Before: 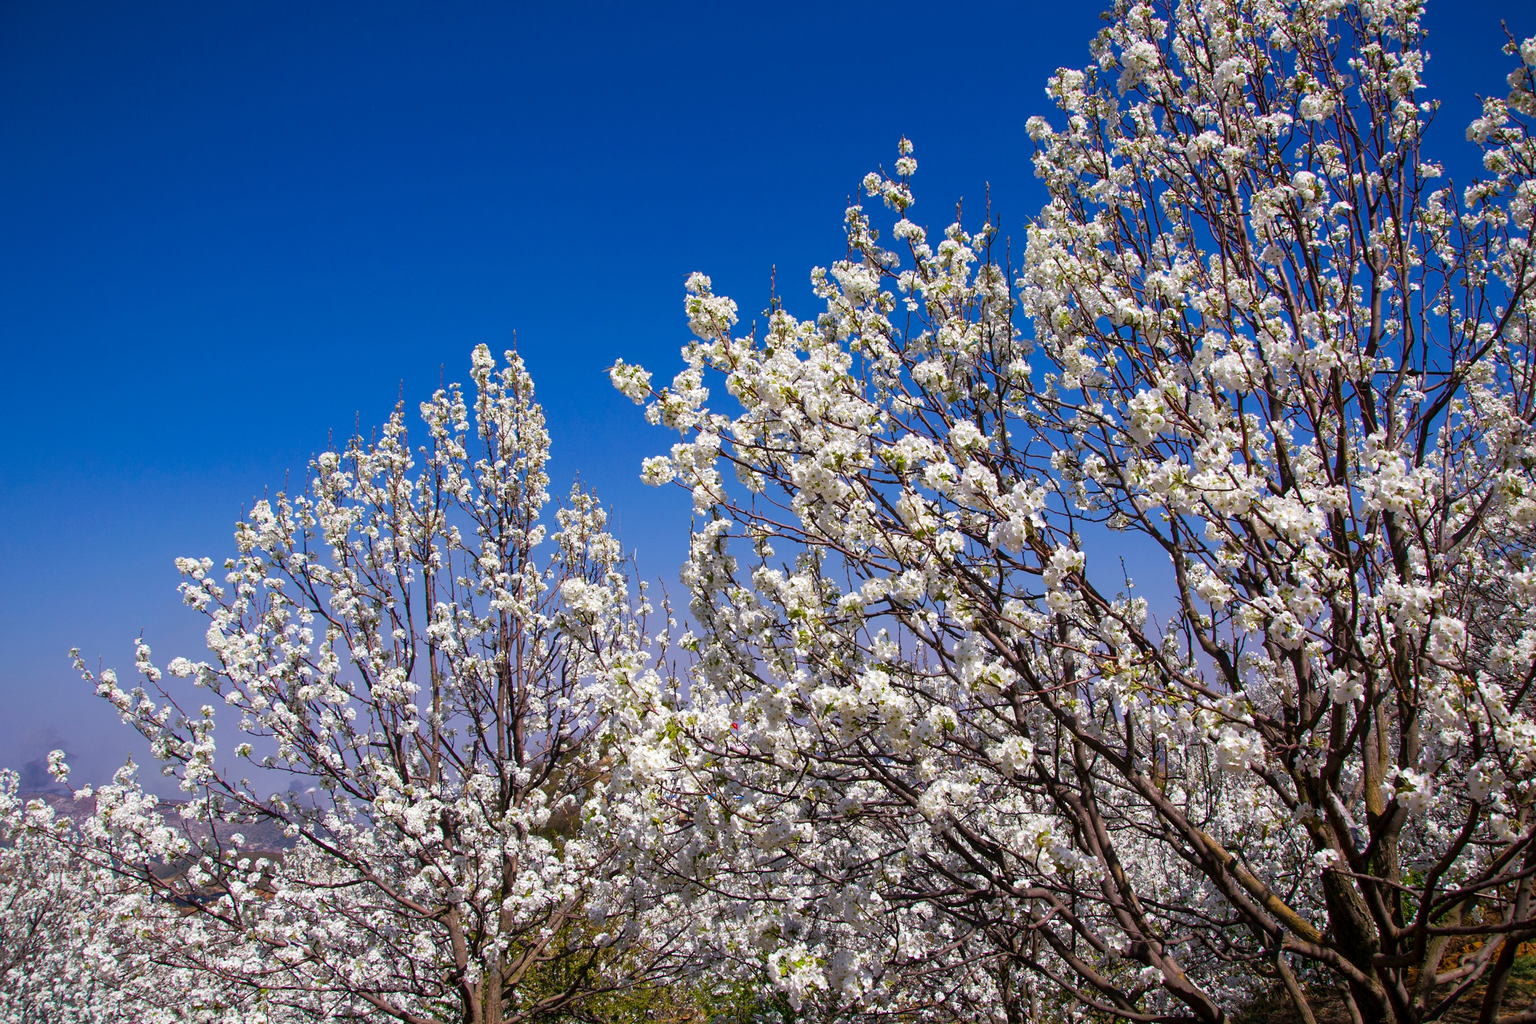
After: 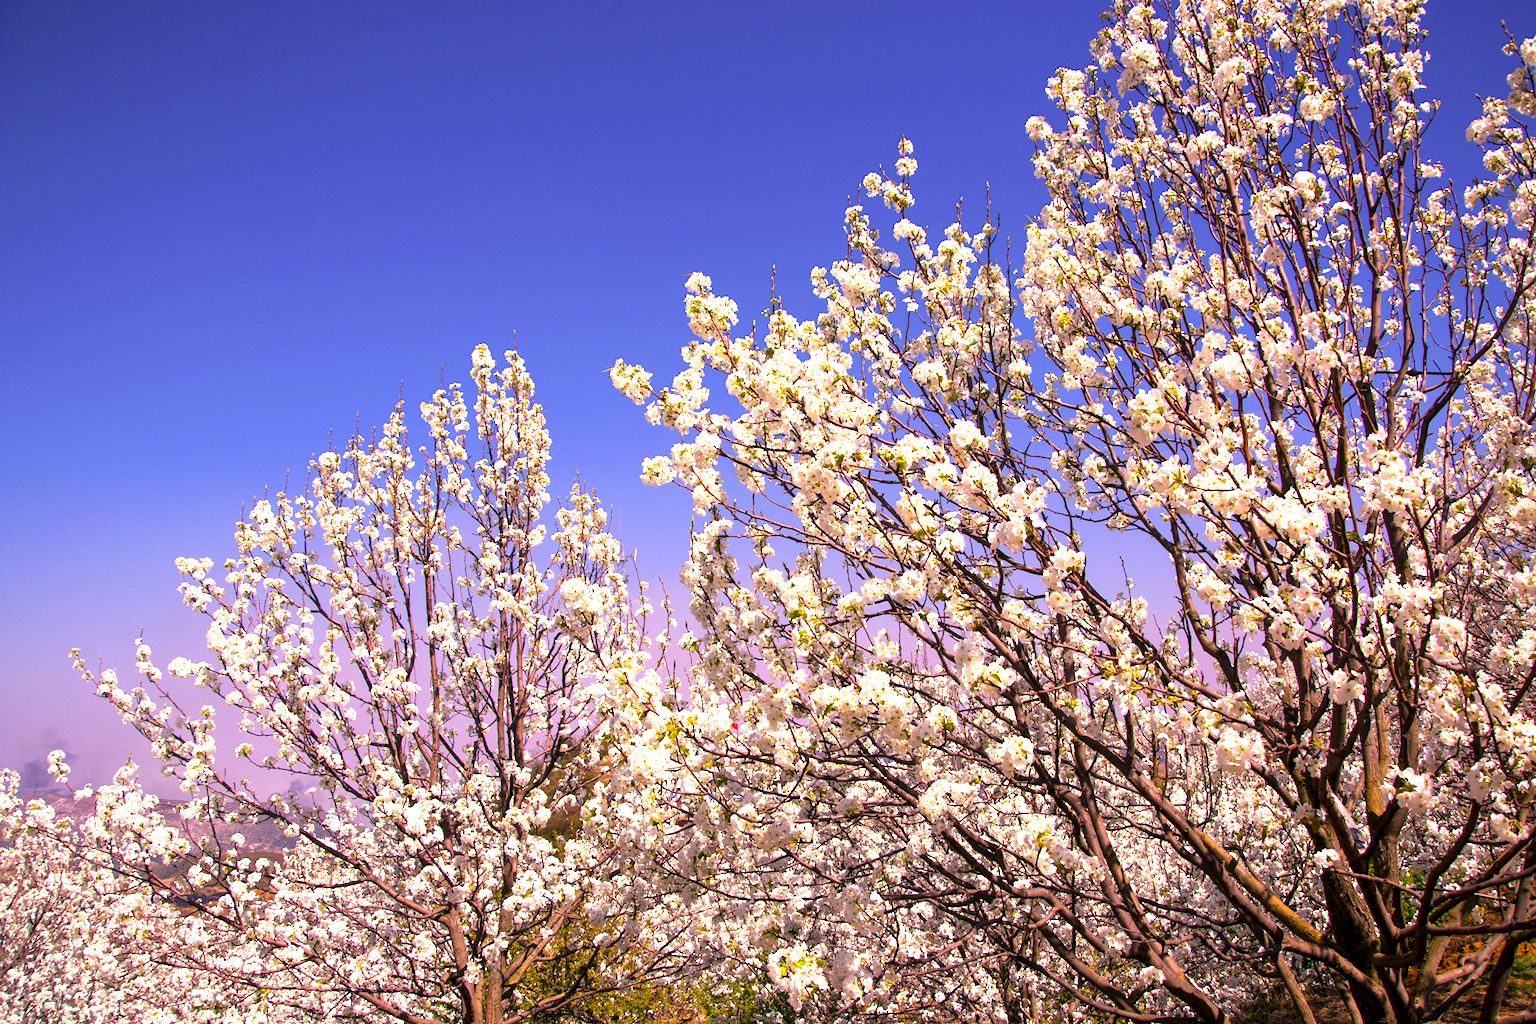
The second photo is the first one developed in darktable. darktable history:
color correction: highlights a* 20.7, highlights b* 19.28
exposure: black level correction 0.001, exposure 1.034 EV, compensate highlight preservation false
base curve: curves: ch0 [(0, 0) (0.472, 0.455) (1, 1)], preserve colors none
